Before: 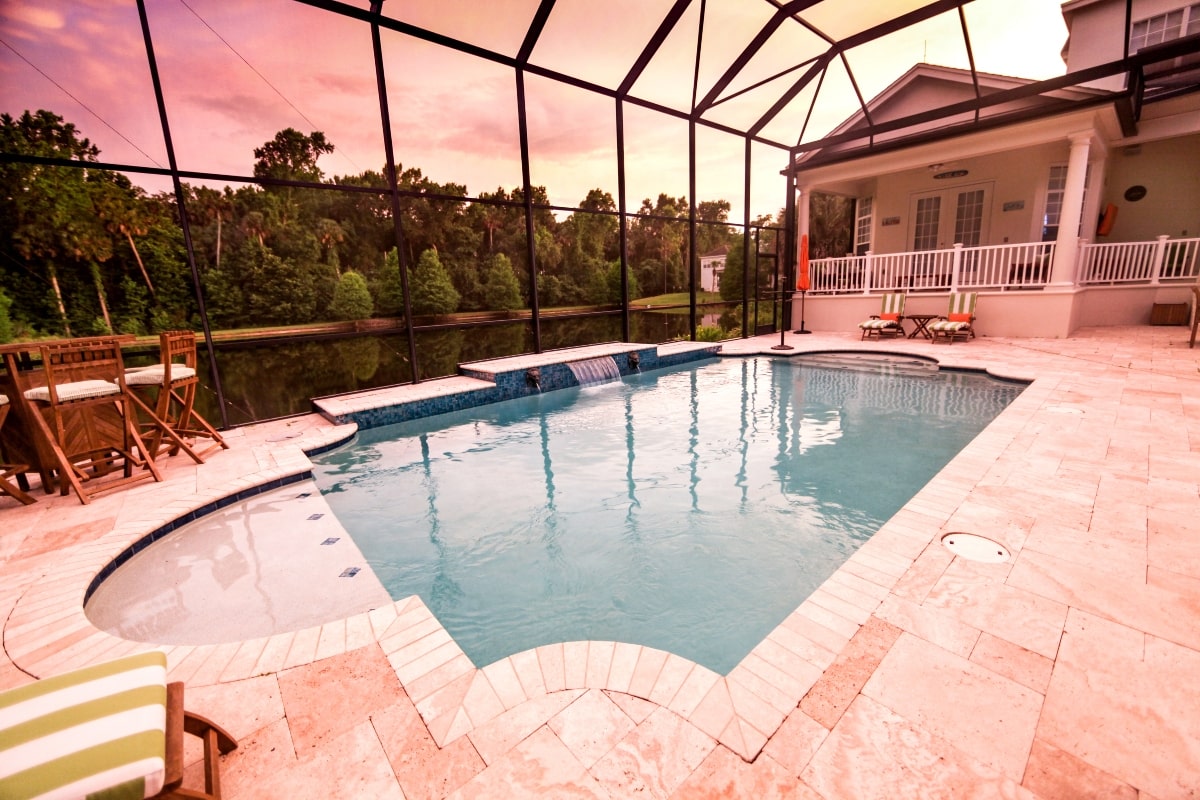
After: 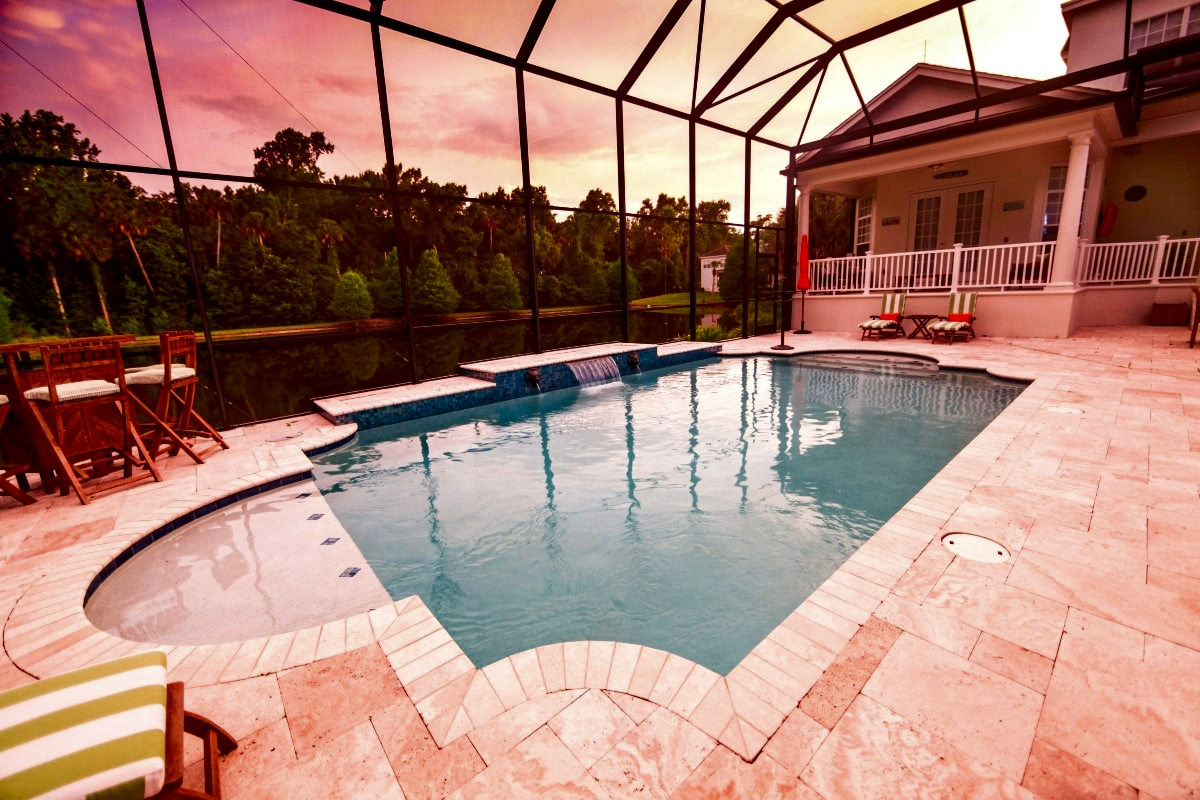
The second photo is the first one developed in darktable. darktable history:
contrast brightness saturation: brightness -0.253, saturation 0.204
